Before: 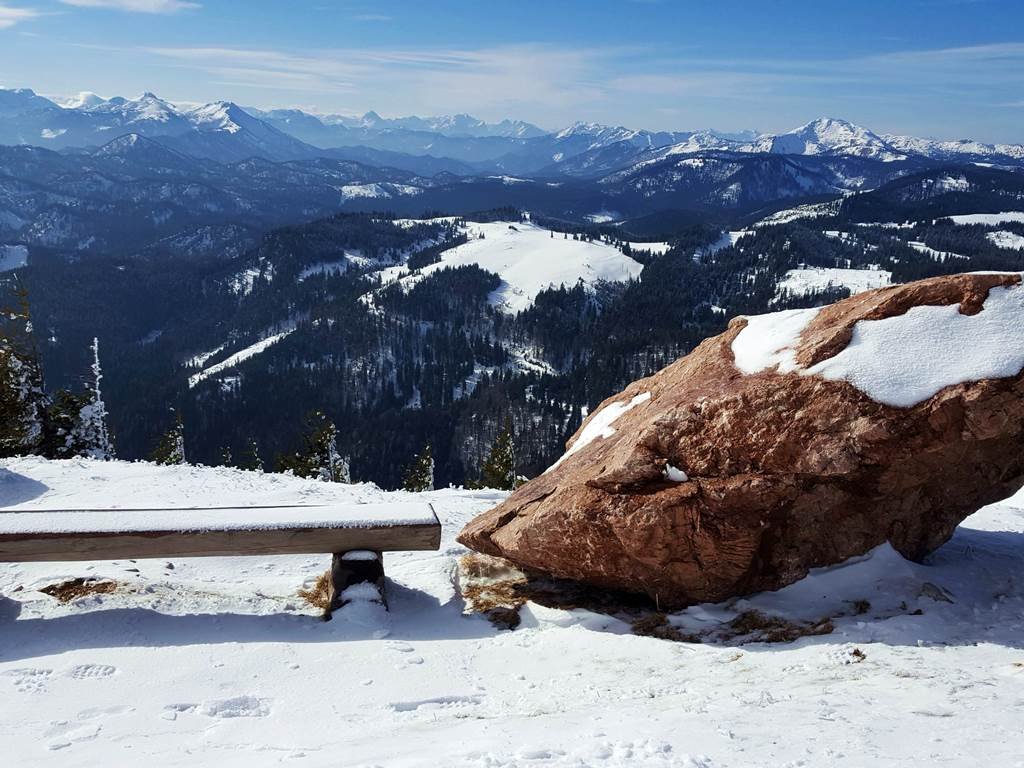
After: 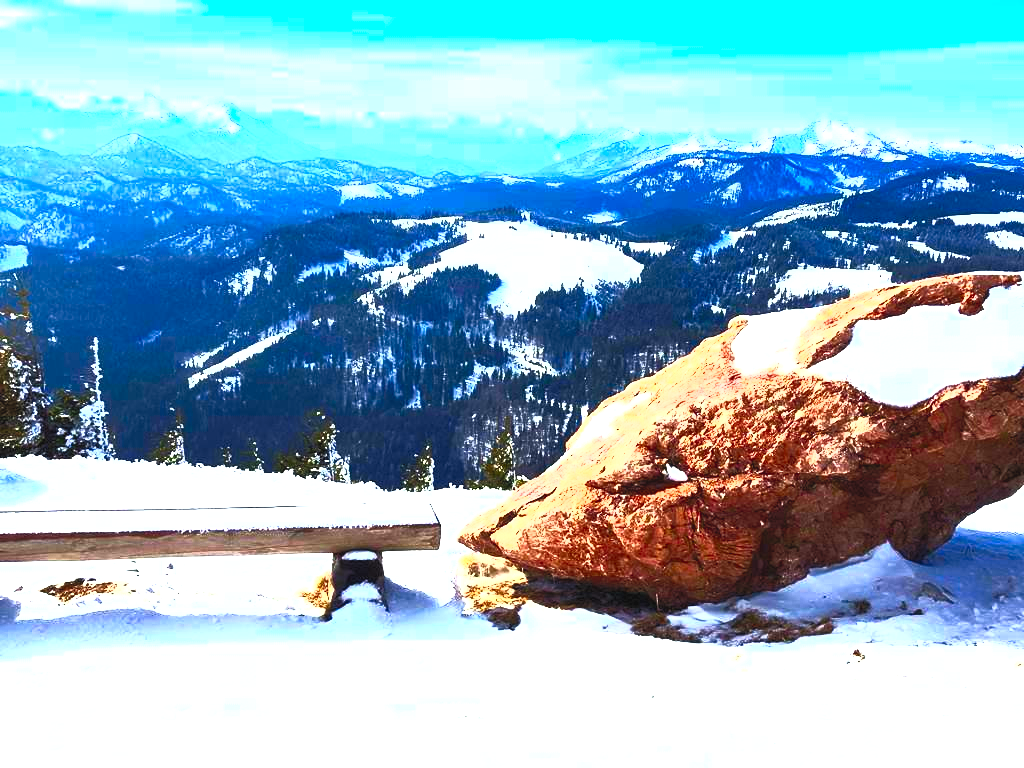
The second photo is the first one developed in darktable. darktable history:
contrast brightness saturation: contrast 1, brightness 1, saturation 1
exposure: black level correction 0, exposure 0.7 EV, compensate exposure bias true, compensate highlight preservation false
levels: levels [0.016, 0.484, 0.953]
